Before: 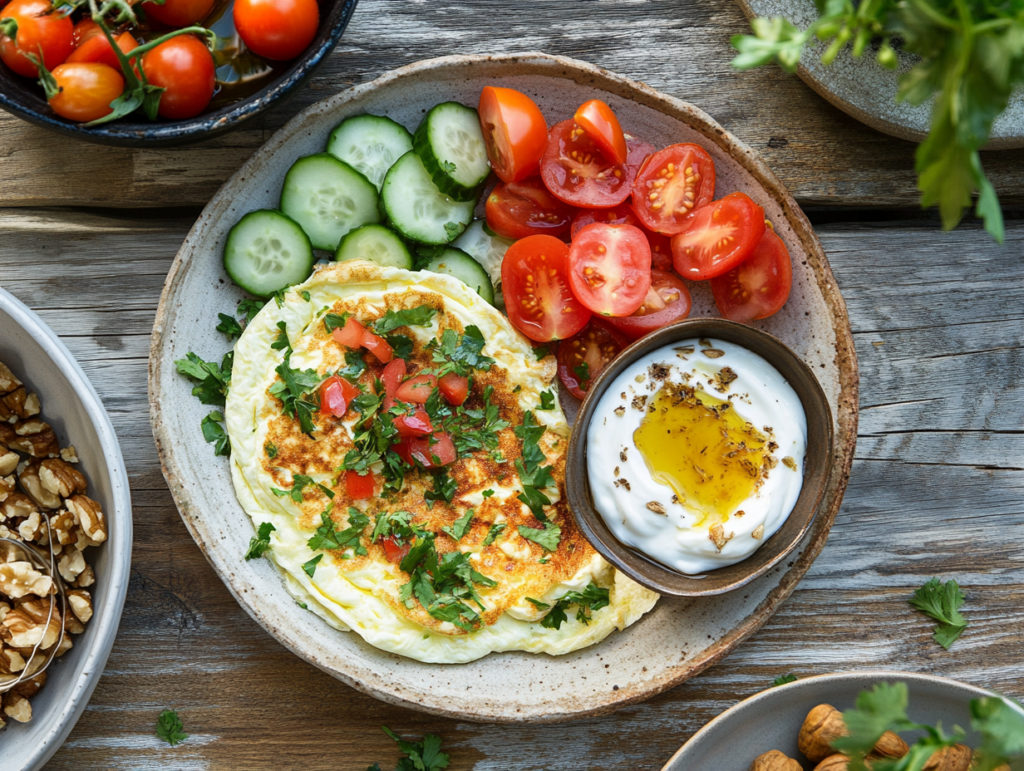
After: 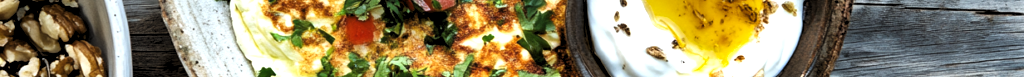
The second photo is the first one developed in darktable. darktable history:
levels: levels [0.182, 0.542, 0.902]
exposure: exposure 0.15 EV, compensate highlight preservation false
shadows and highlights: soften with gaussian
crop and rotate: top 59.084%, bottom 30.916%
